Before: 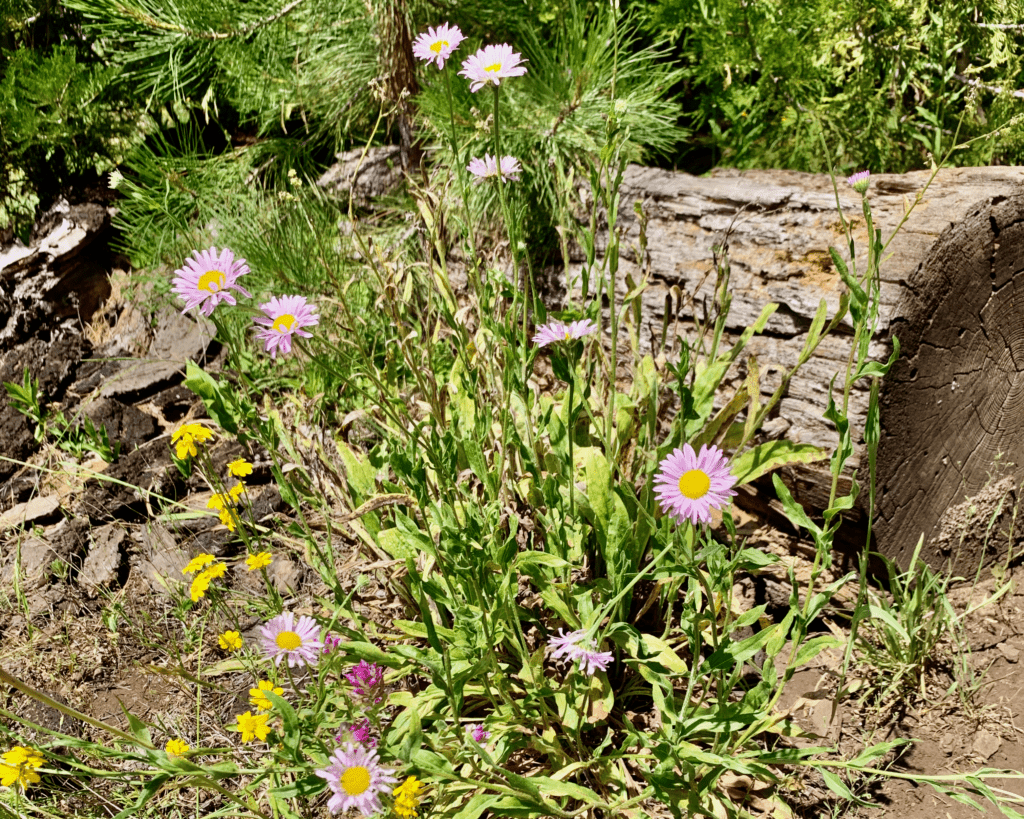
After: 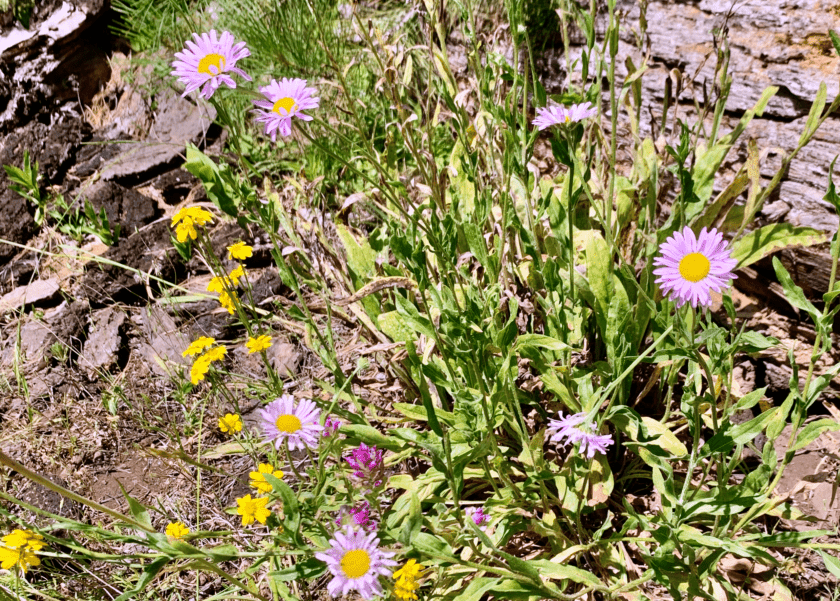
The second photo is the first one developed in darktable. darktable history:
white balance: red 1.042, blue 1.17
crop: top 26.531%, right 17.959%
